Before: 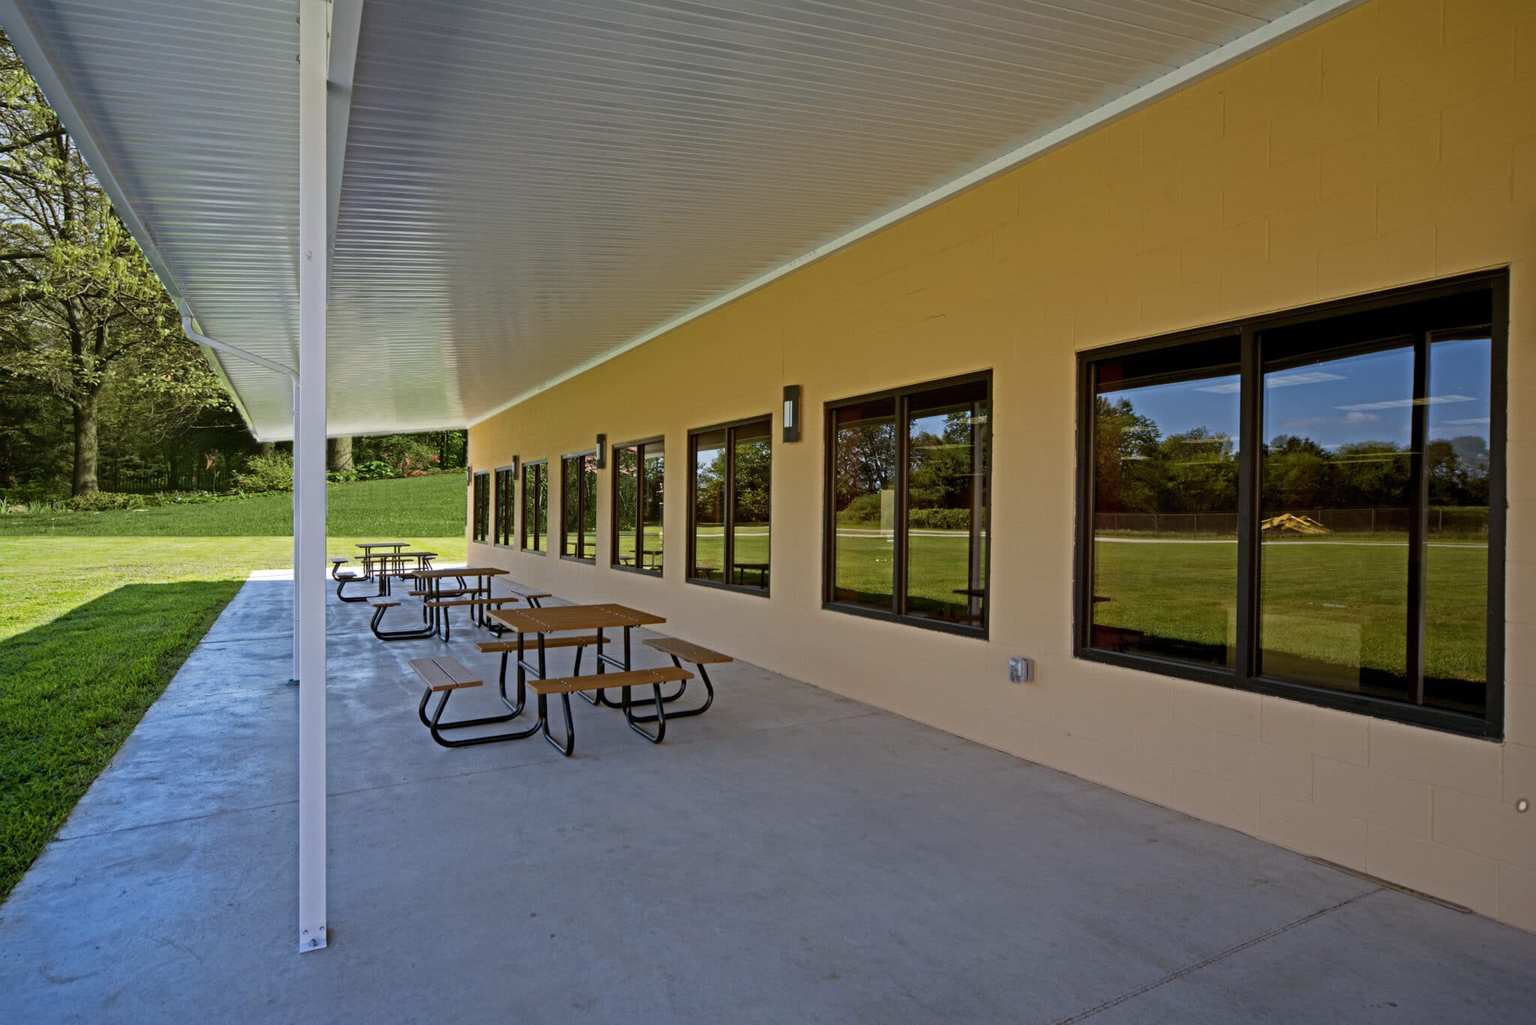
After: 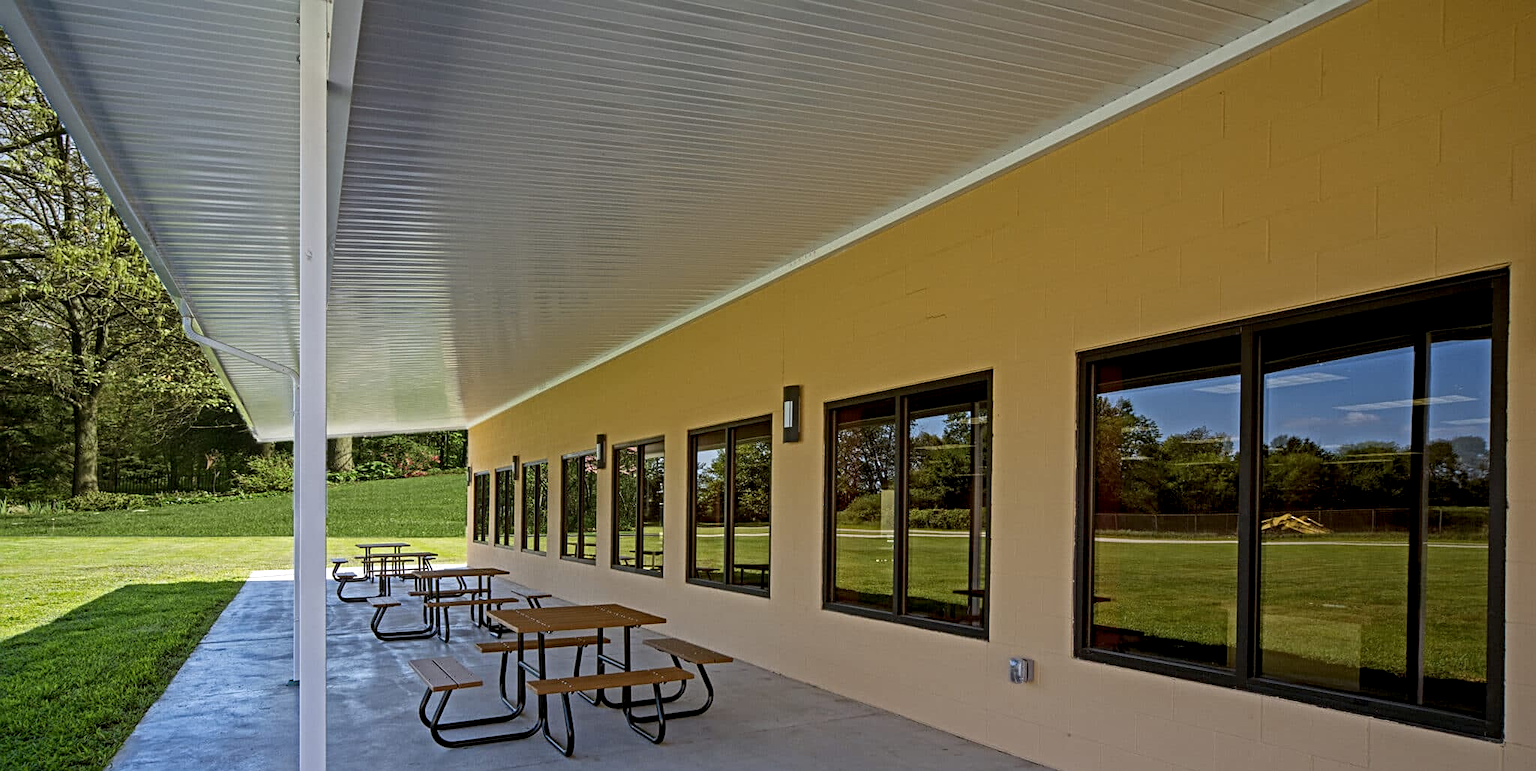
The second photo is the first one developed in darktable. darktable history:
crop: bottom 24.744%
local contrast: on, module defaults
sharpen: on, module defaults
